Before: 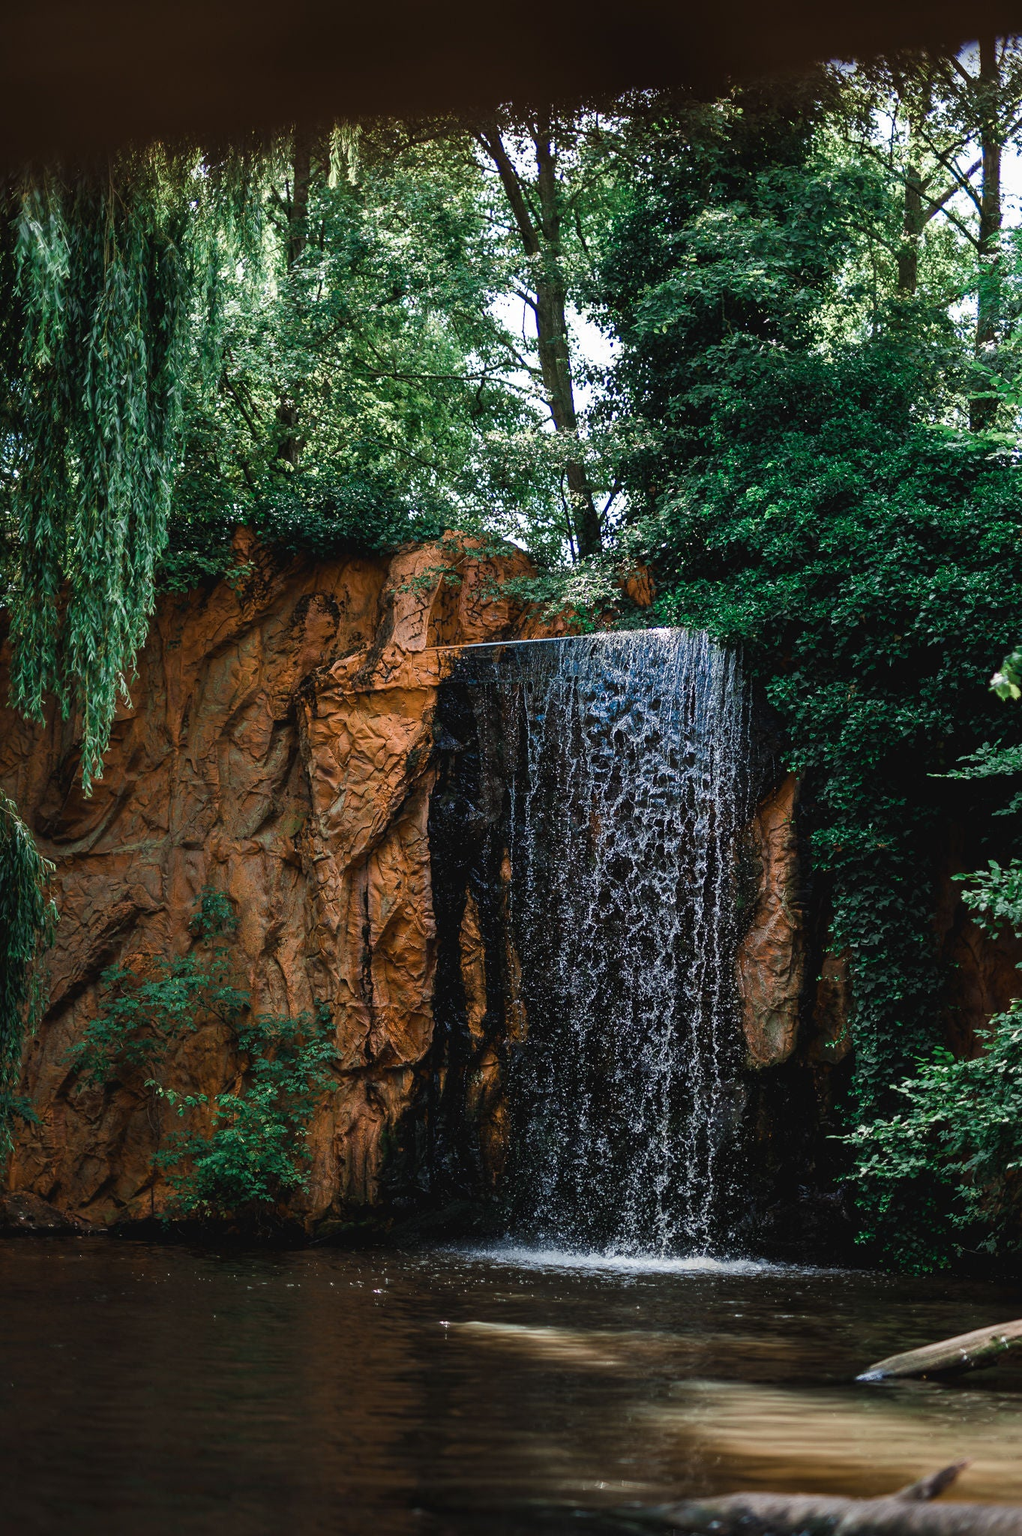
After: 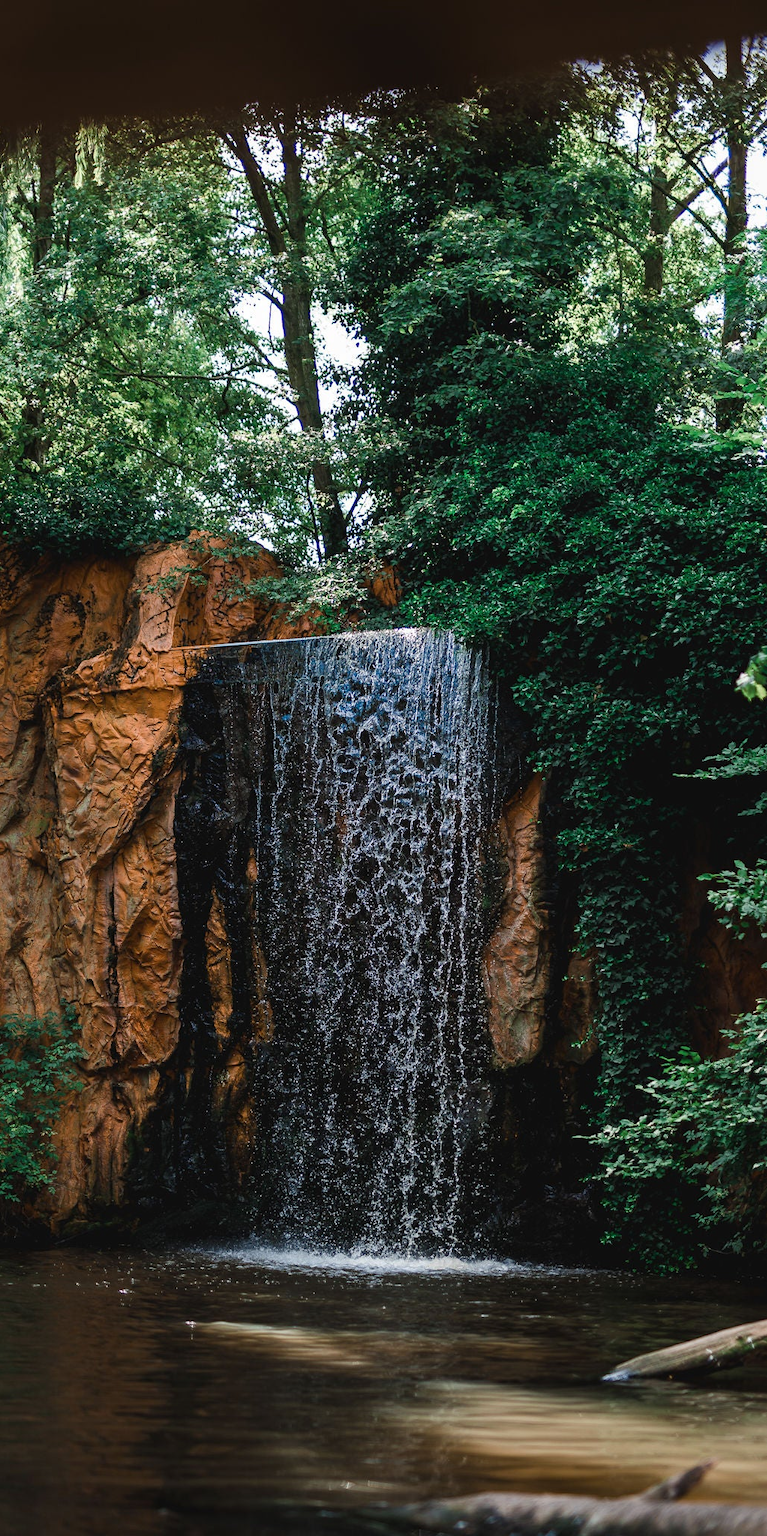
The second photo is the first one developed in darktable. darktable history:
crop and rotate: left 24.914%
